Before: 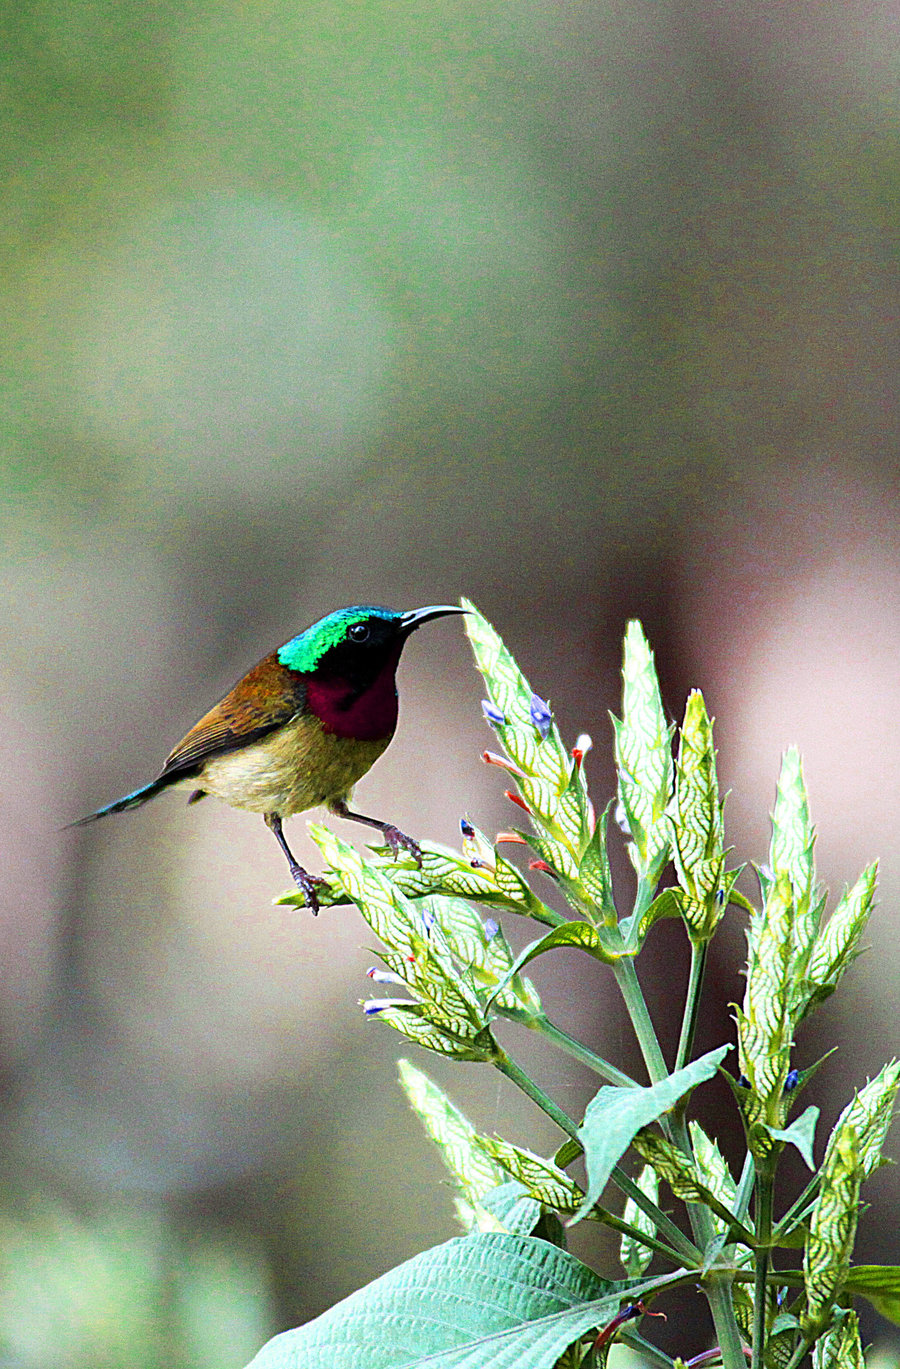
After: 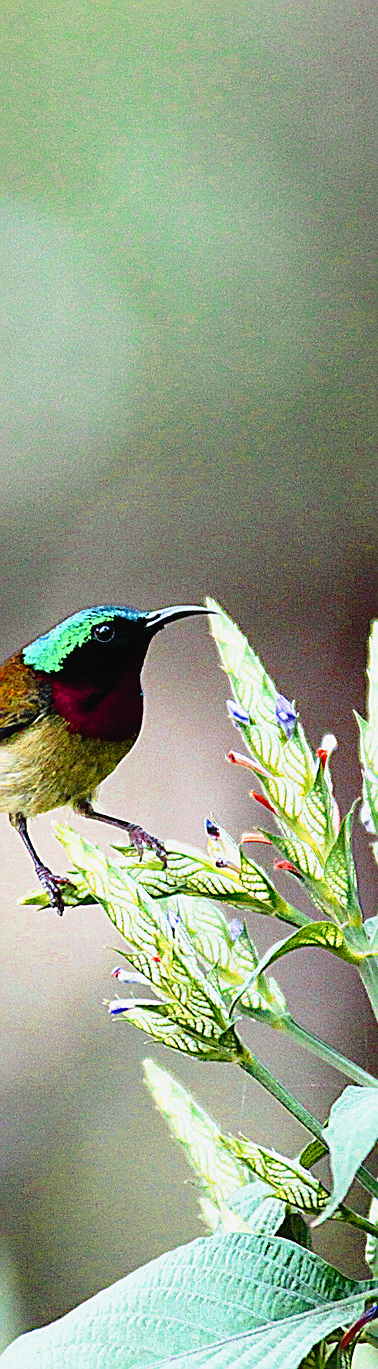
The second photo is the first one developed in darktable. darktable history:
crop: left 28.371%, right 29.529%
sharpen: on, module defaults
tone curve: curves: ch0 [(0, 0.021) (0.049, 0.044) (0.152, 0.14) (0.328, 0.377) (0.473, 0.543) (0.641, 0.705) (0.85, 0.894) (1, 0.969)]; ch1 [(0, 0) (0.302, 0.331) (0.427, 0.433) (0.472, 0.47) (0.502, 0.503) (0.527, 0.524) (0.564, 0.591) (0.602, 0.632) (0.677, 0.701) (0.859, 0.885) (1, 1)]; ch2 [(0, 0) (0.33, 0.301) (0.447, 0.44) (0.487, 0.496) (0.502, 0.516) (0.535, 0.563) (0.565, 0.6) (0.618, 0.629) (1, 1)], preserve colors none
